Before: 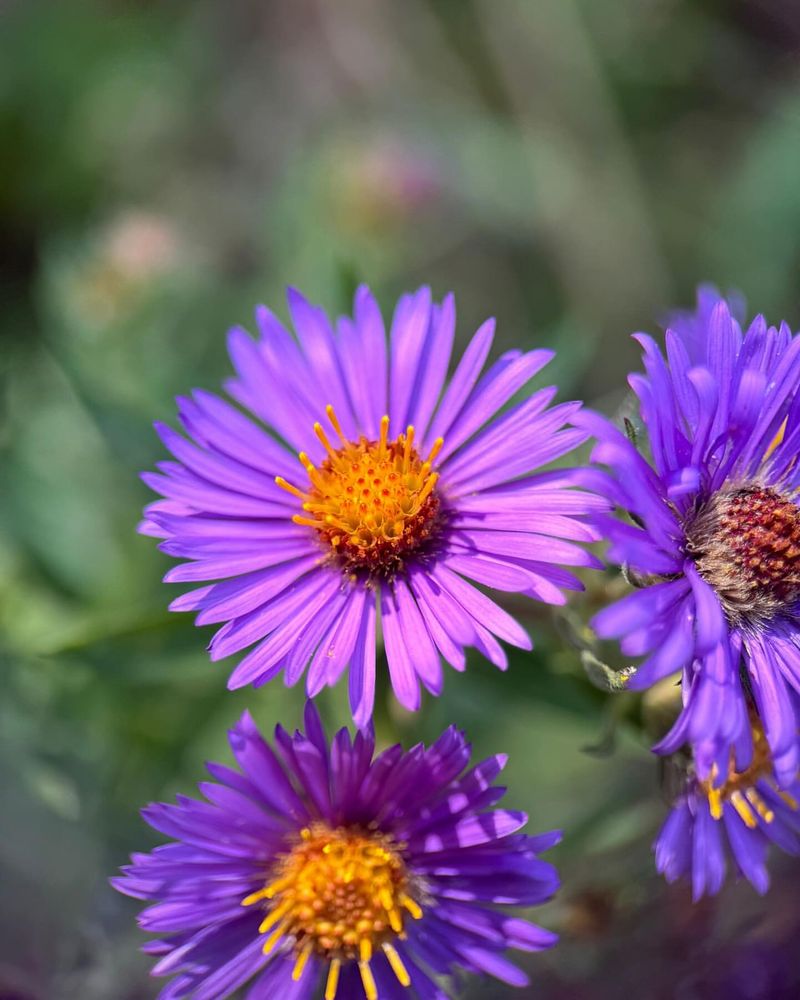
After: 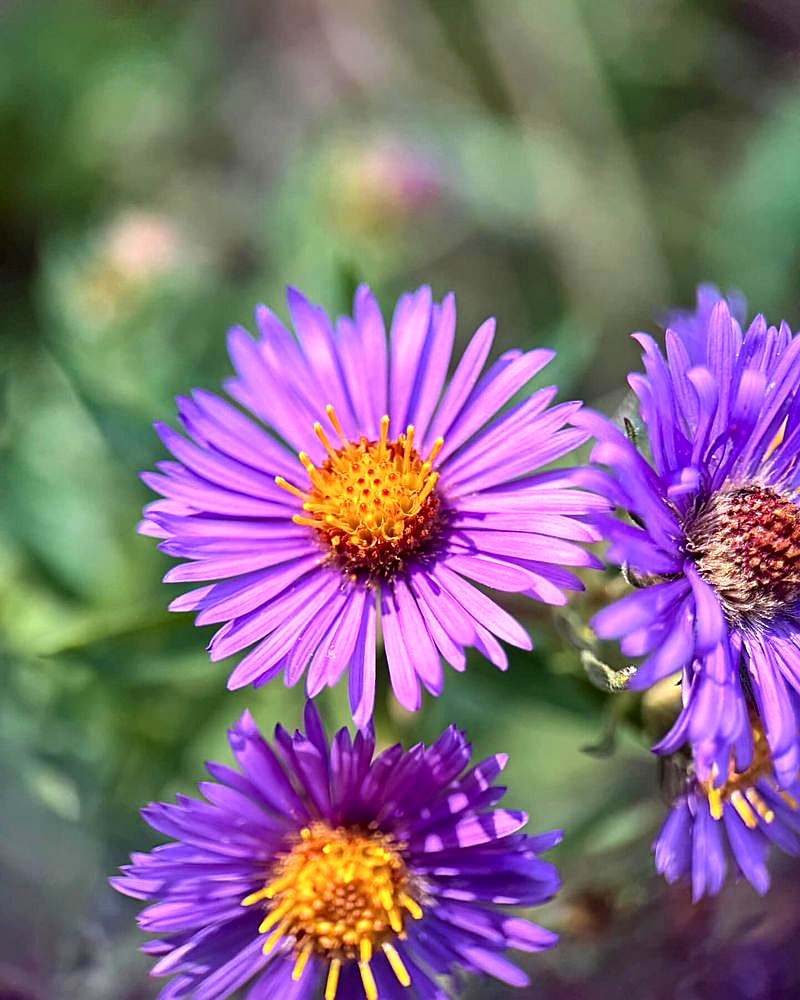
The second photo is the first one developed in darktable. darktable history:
exposure: black level correction 0, exposure 0.5 EV, compensate highlight preservation false
local contrast: mode bilateral grid, contrast 20, coarseness 50, detail 159%, midtone range 0.2
sharpen: on, module defaults
velvia: on, module defaults
